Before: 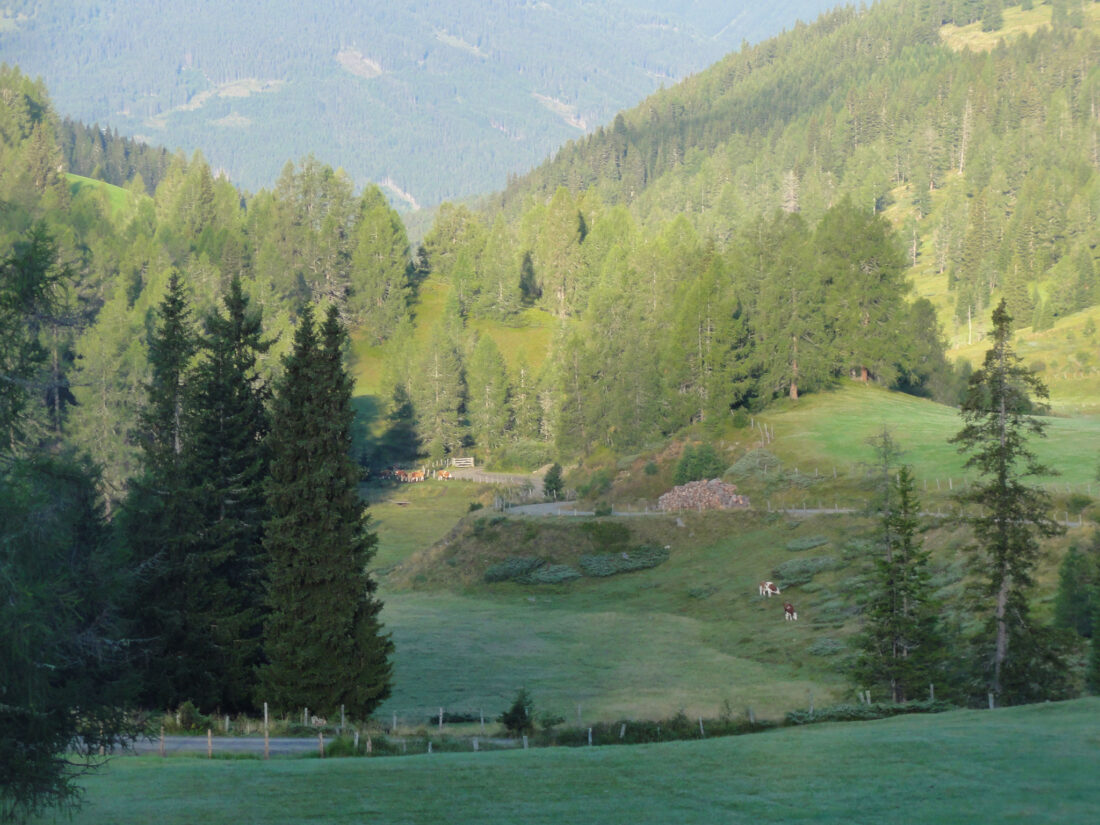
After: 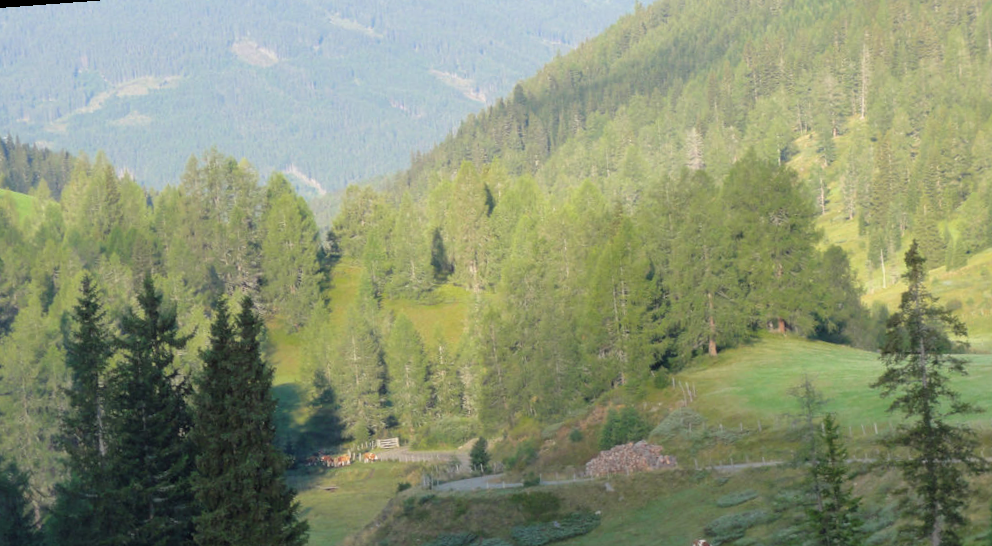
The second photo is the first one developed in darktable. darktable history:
rotate and perspective: rotation -4.25°, automatic cropping off
crop and rotate: left 9.345%, top 7.22%, right 4.982%, bottom 32.331%
